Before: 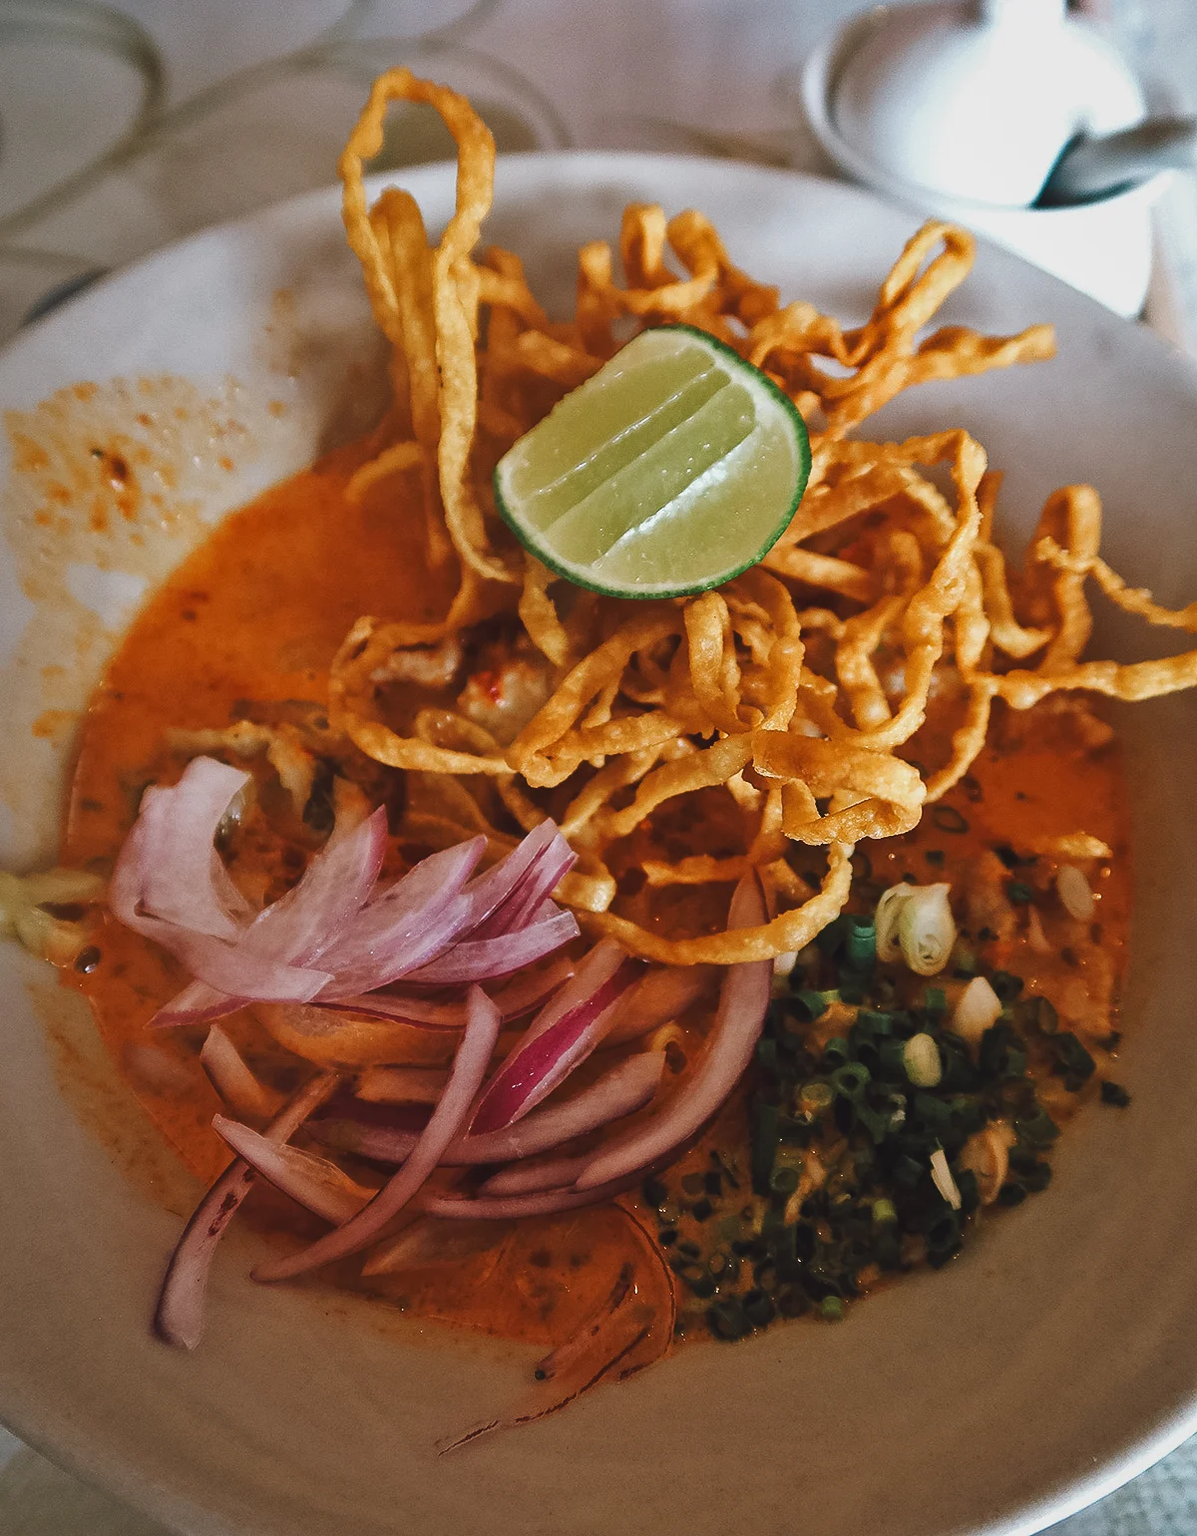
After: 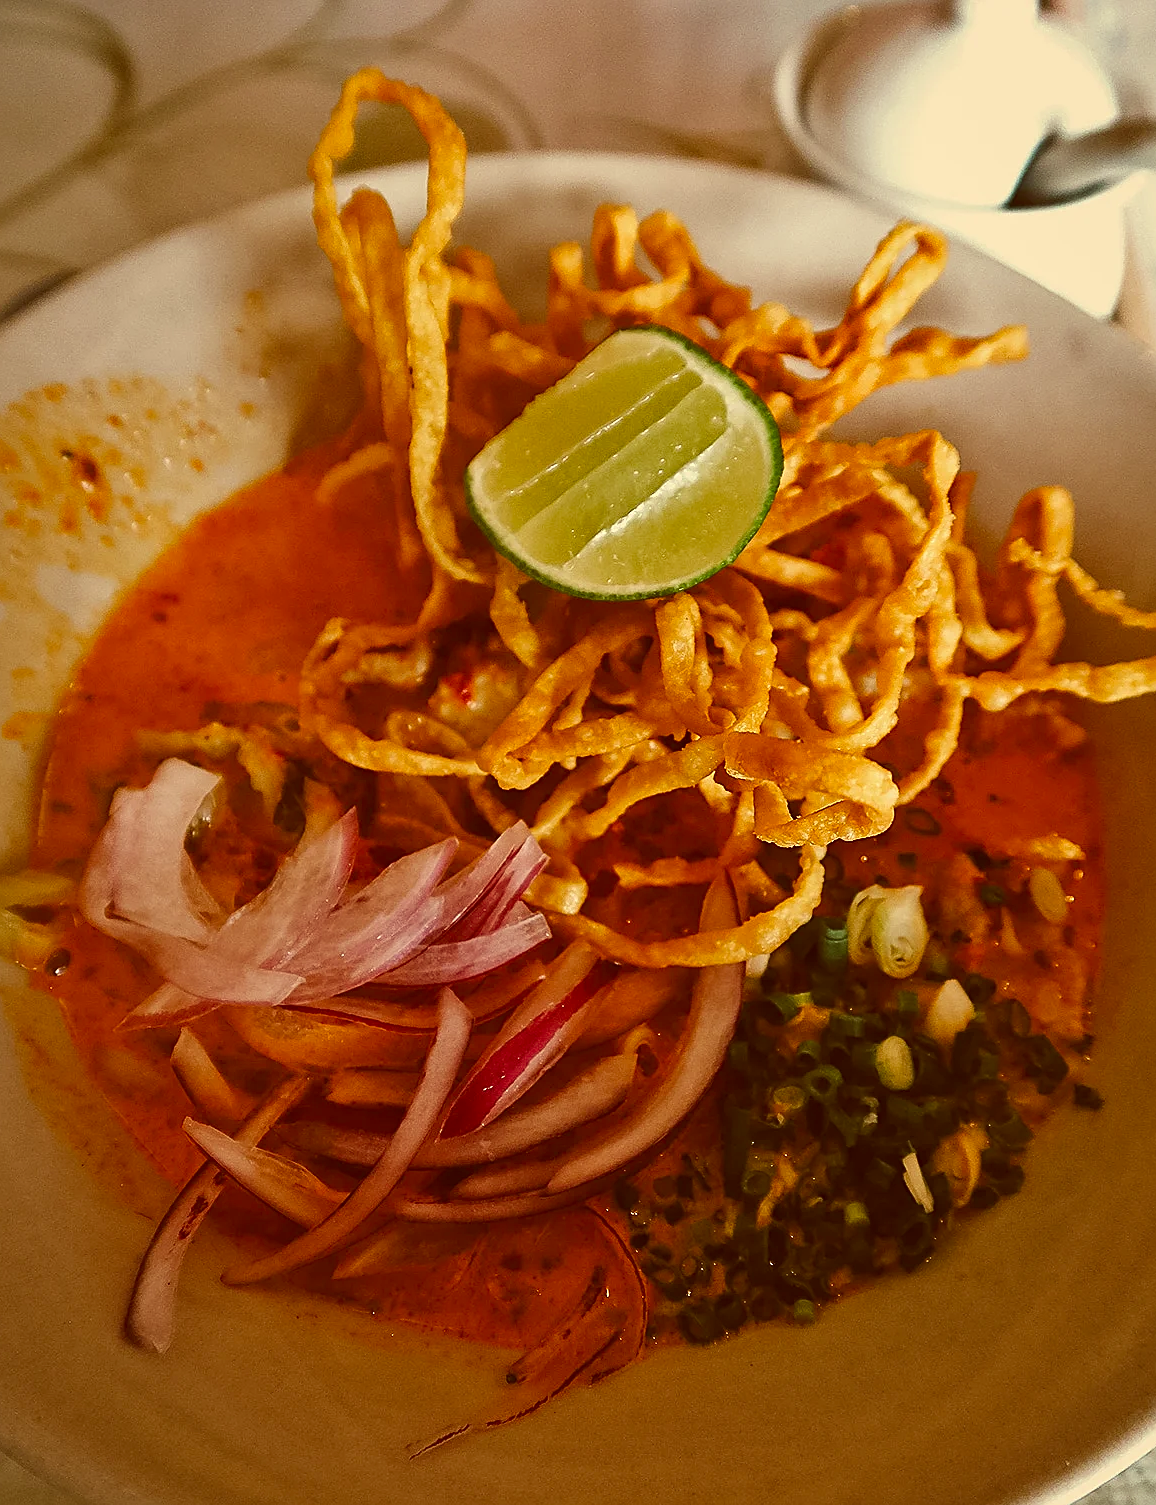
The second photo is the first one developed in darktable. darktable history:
color correction: highlights a* 1.12, highlights b* 24.26, shadows a* 15.58, shadows b* 24.26
sharpen: on, module defaults
crop and rotate: left 2.536%, right 1.107%, bottom 2.246%
